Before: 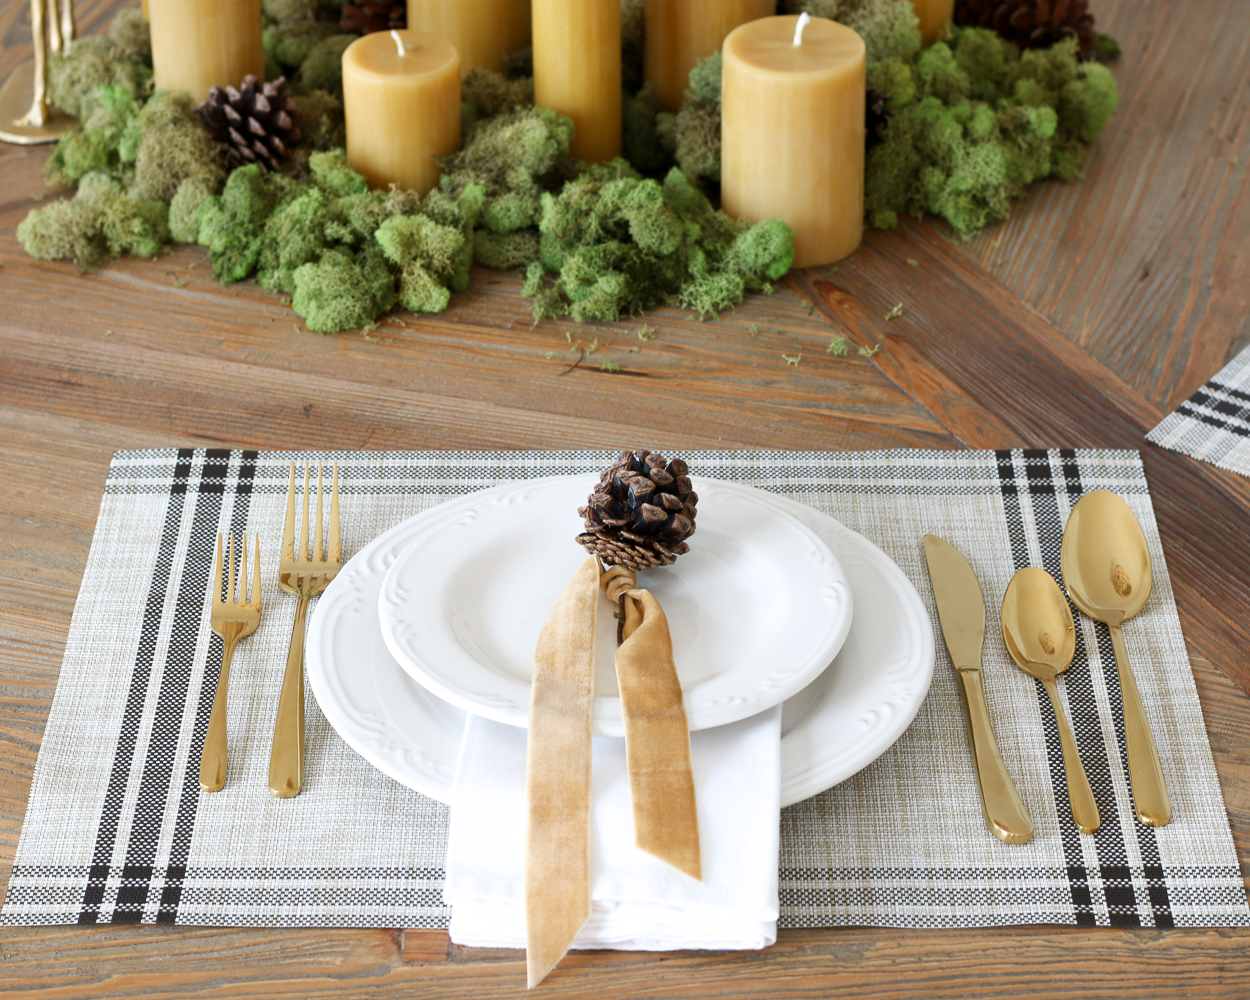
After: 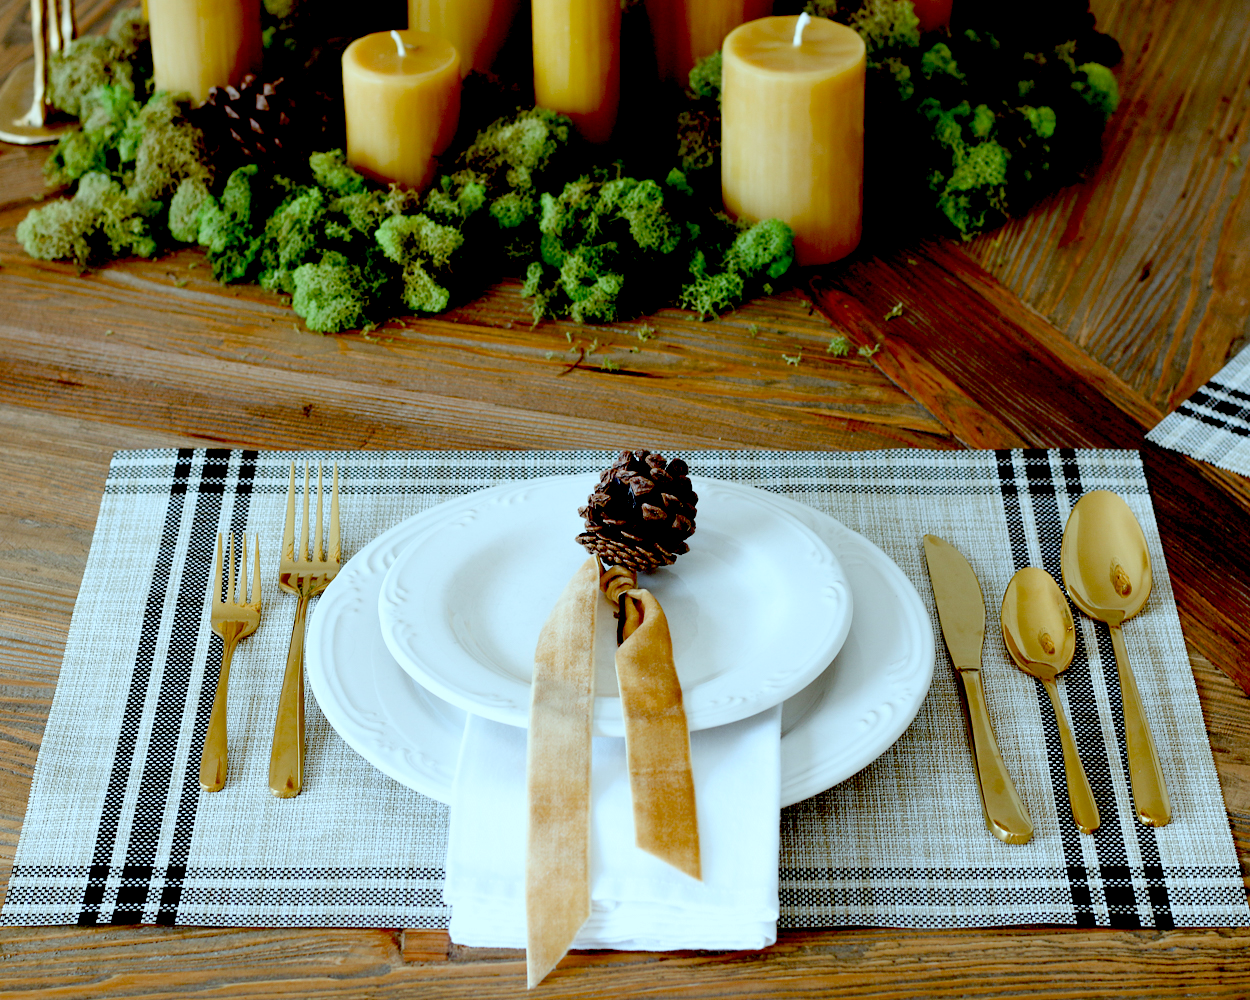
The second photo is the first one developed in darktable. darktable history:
color correction: highlights a* -10.04, highlights b* -10.37
exposure: black level correction 0.1, exposure -0.092 EV, compensate highlight preservation false
